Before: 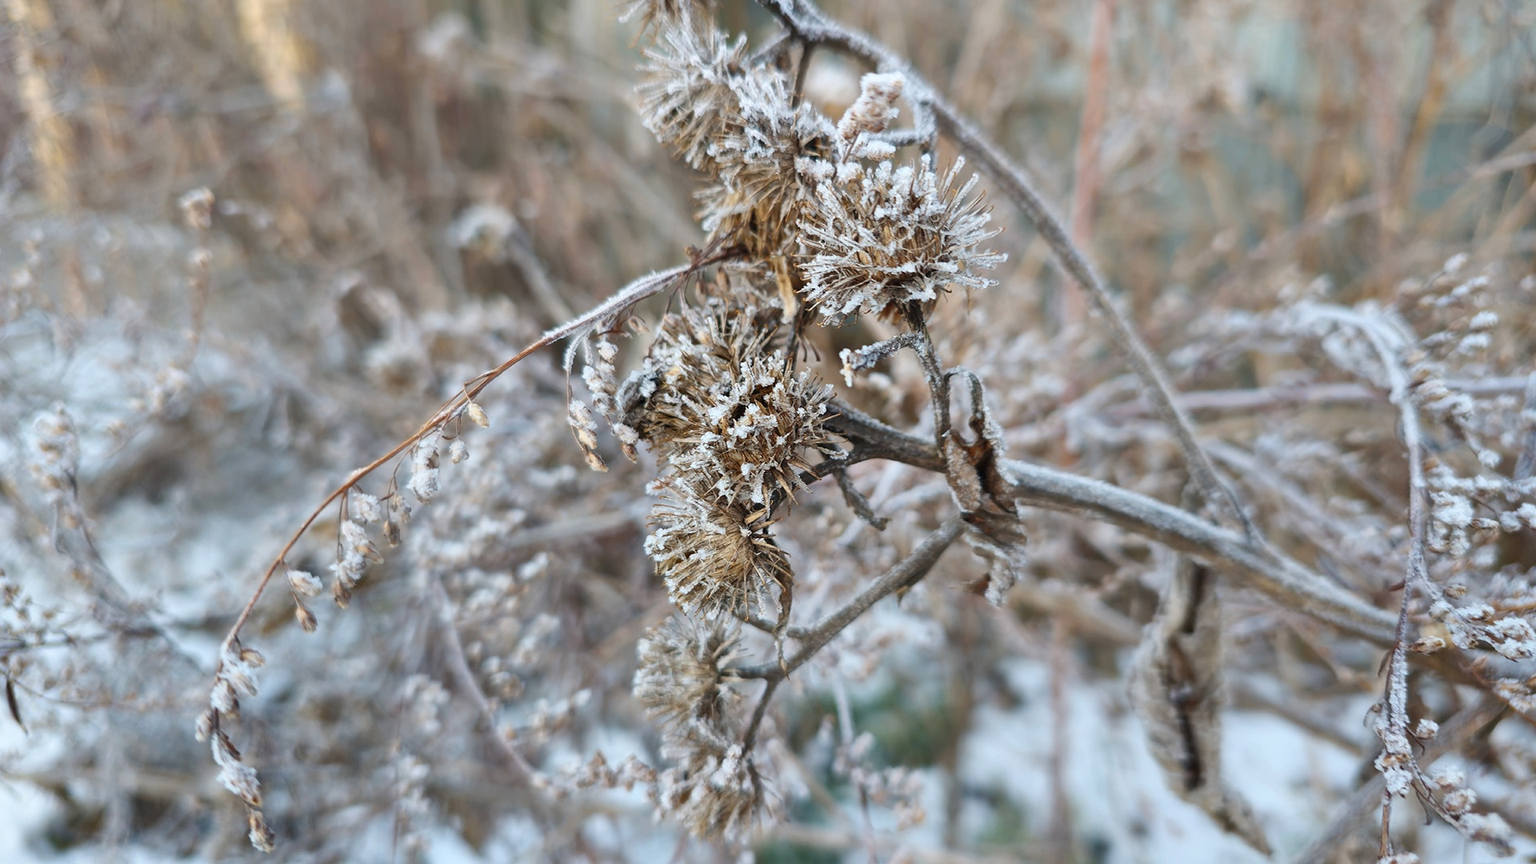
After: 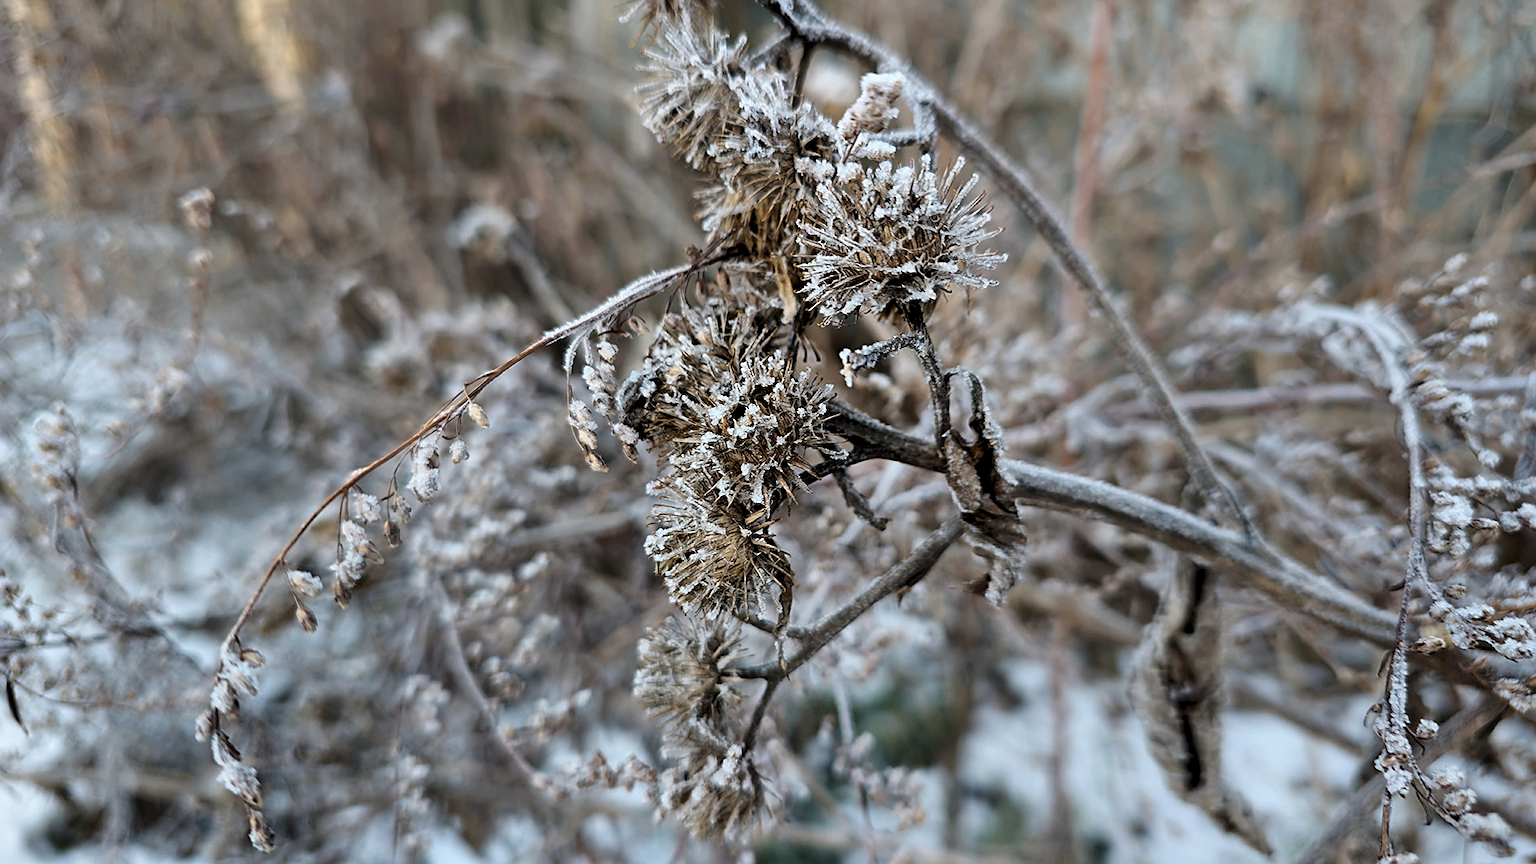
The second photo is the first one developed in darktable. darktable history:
exposure: black level correction 0.011, compensate highlight preservation false
sharpen: on, module defaults
levels: white 99.96%, levels [0.116, 0.574, 1]
